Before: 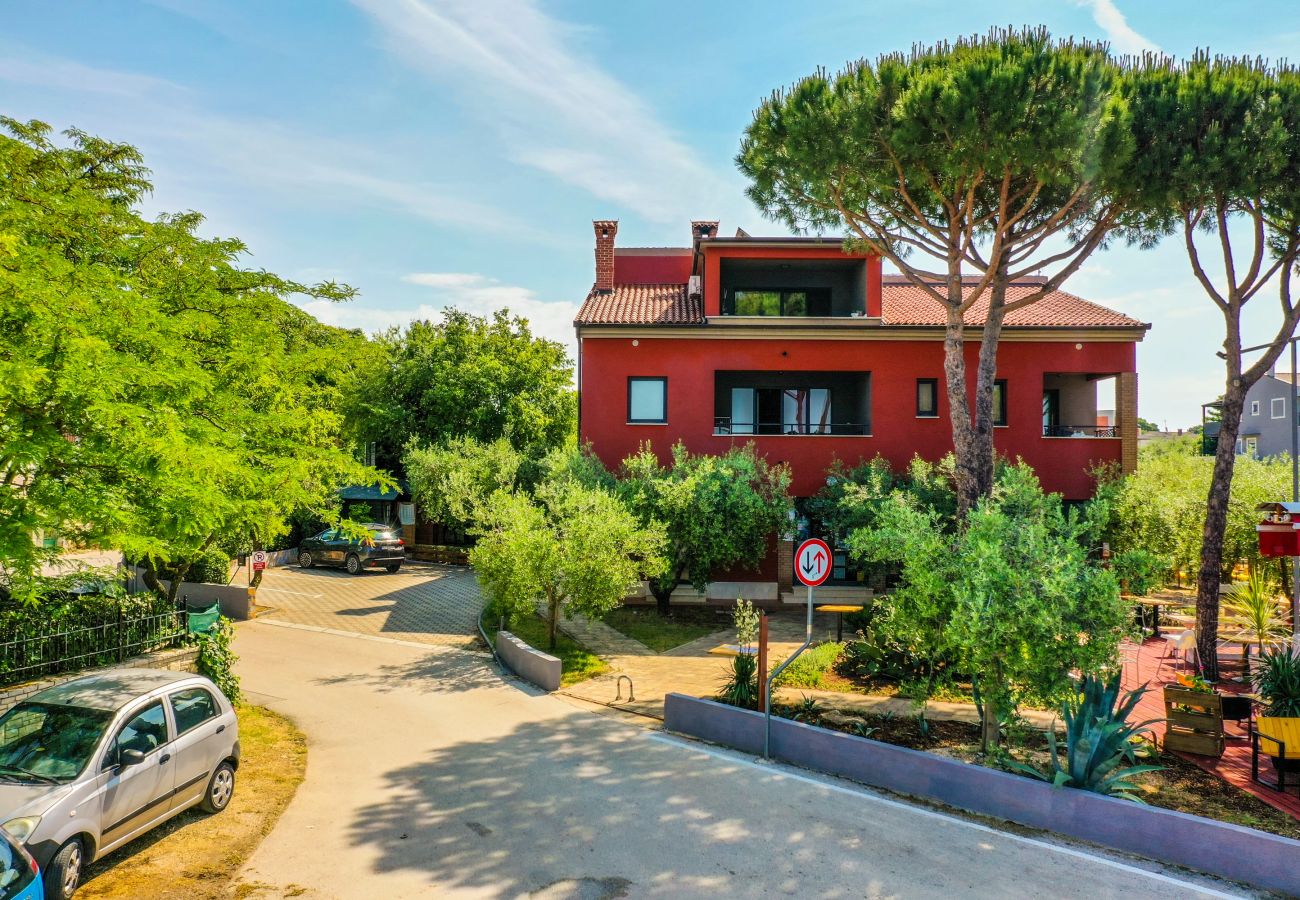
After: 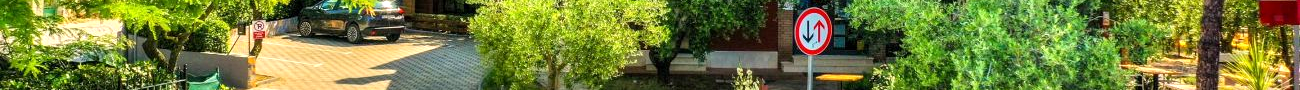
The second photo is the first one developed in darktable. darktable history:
exposure: black level correction 0.001, exposure 0.5 EV, compensate exposure bias true, compensate highlight preservation false
crop and rotate: top 59.084%, bottom 30.916%
